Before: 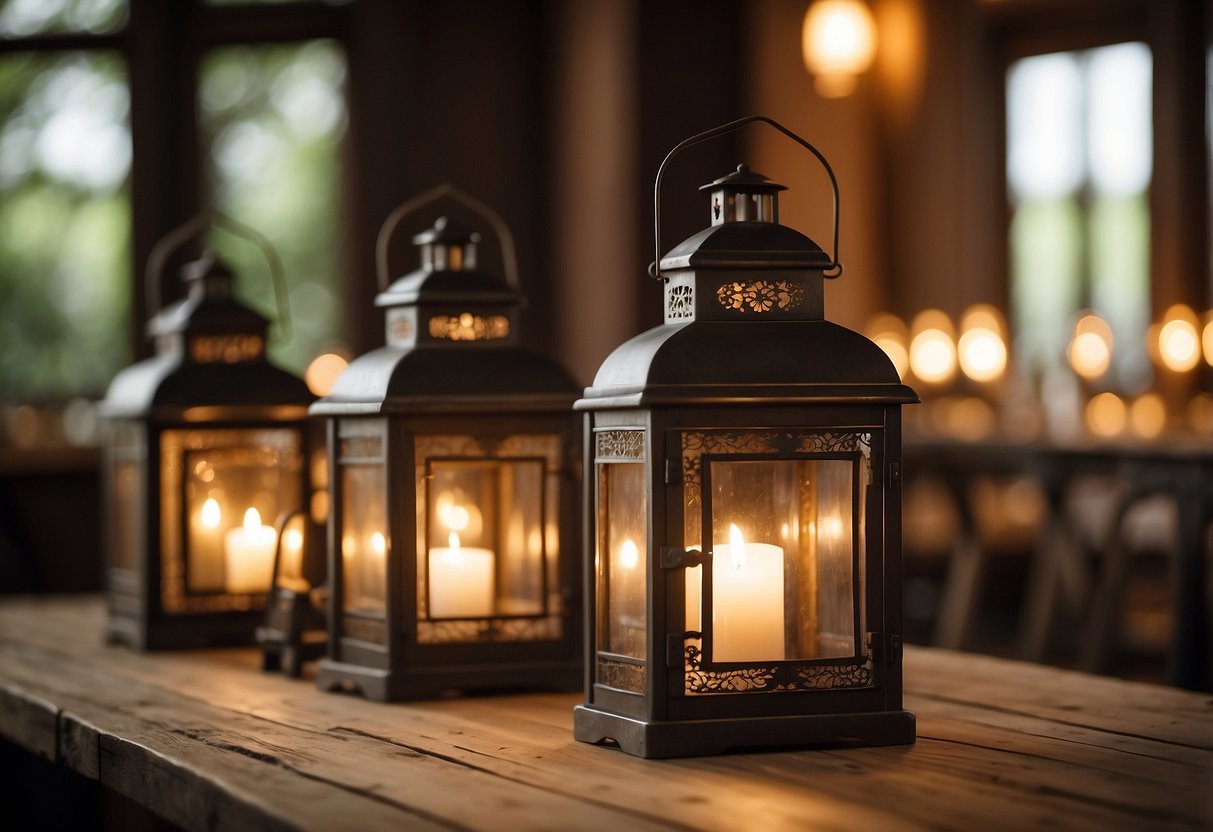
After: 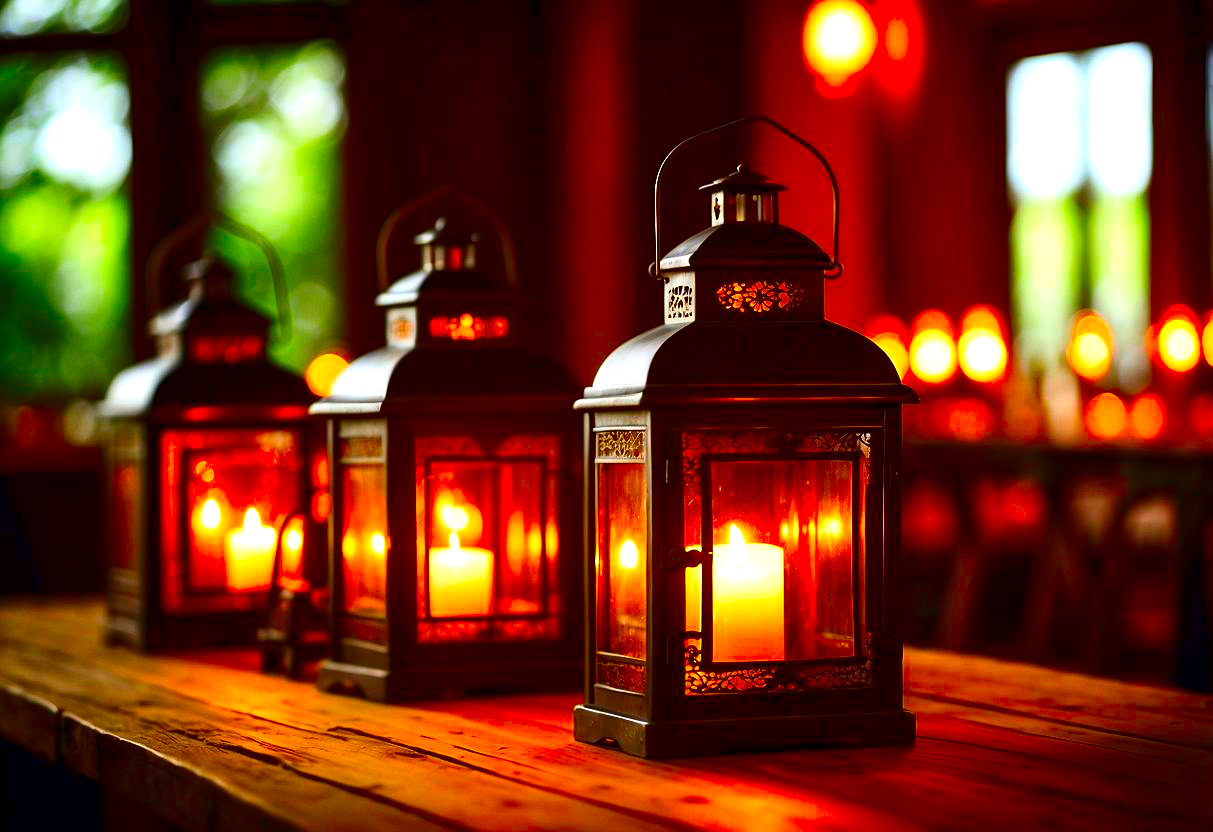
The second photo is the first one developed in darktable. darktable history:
sharpen: amount 0.2
contrast brightness saturation: contrast 0.19, brightness -0.24, saturation 0.11
color correction: saturation 3
exposure: exposure 0.6 EV, compensate highlight preservation false
